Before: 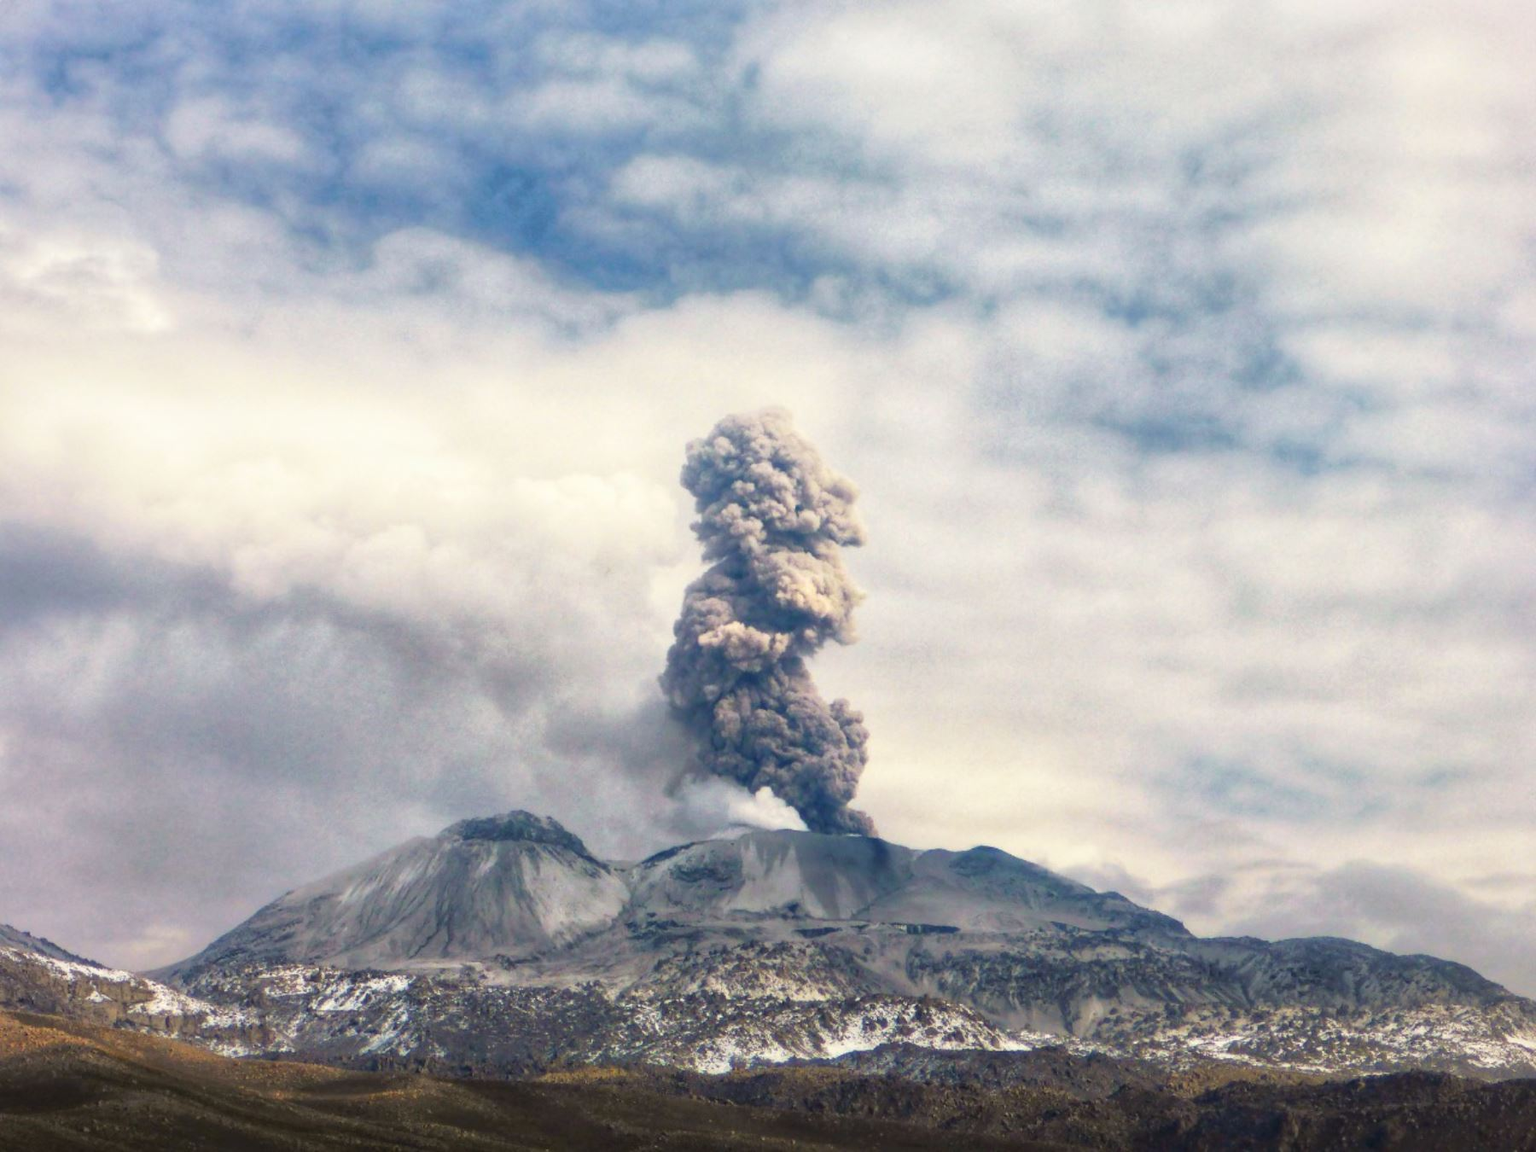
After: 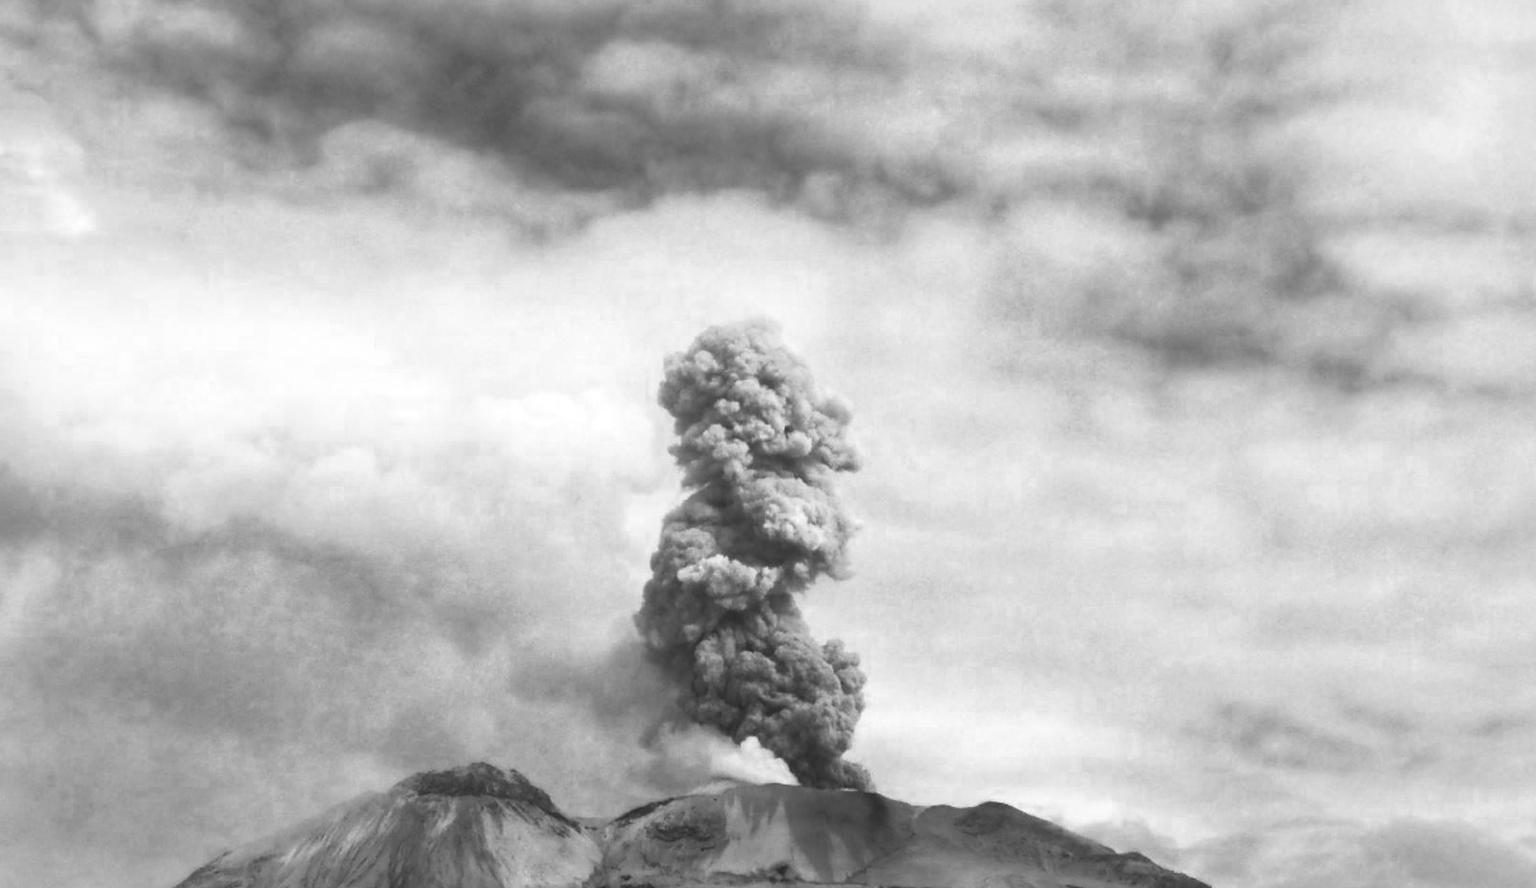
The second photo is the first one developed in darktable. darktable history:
color zones: curves: ch0 [(0.002, 0.593) (0.143, 0.417) (0.285, 0.541) (0.455, 0.289) (0.608, 0.327) (0.727, 0.283) (0.869, 0.571) (1, 0.603)]; ch1 [(0, 0) (0.143, 0) (0.286, 0) (0.429, 0) (0.571, 0) (0.714, 0) (0.857, 0)]
sharpen: amount 0.21
crop: left 5.467%, top 10.346%, right 3.756%, bottom 19.509%
